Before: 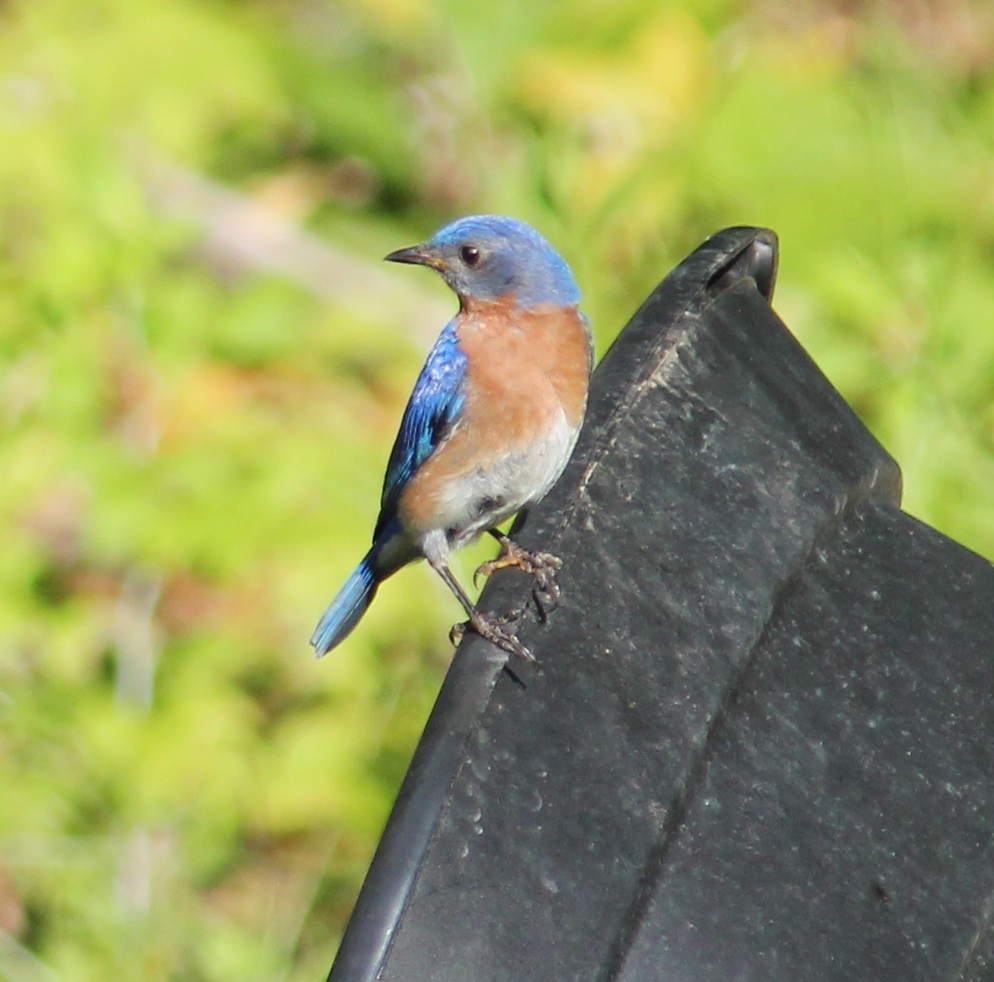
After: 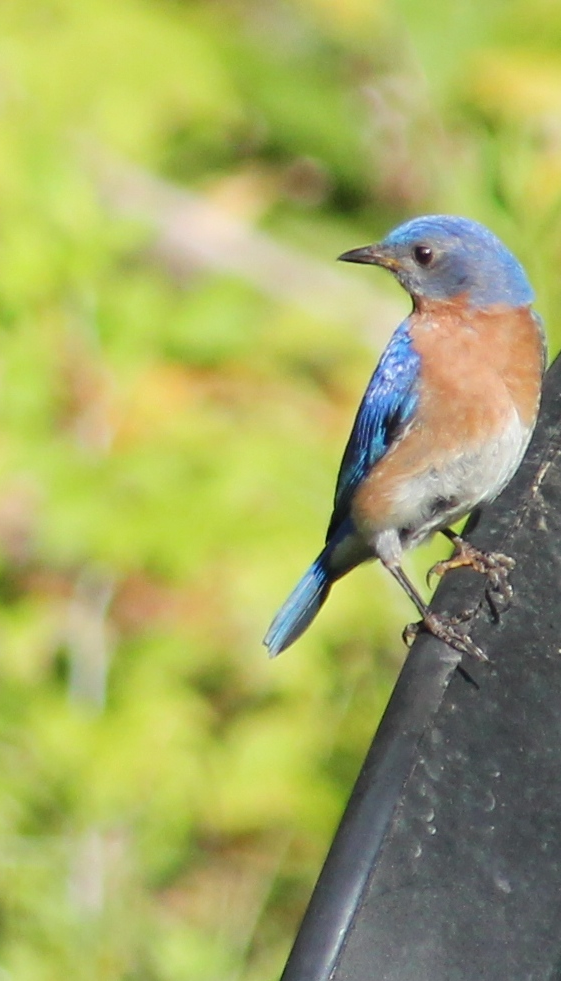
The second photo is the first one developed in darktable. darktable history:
crop: left 4.787%, right 38.754%
